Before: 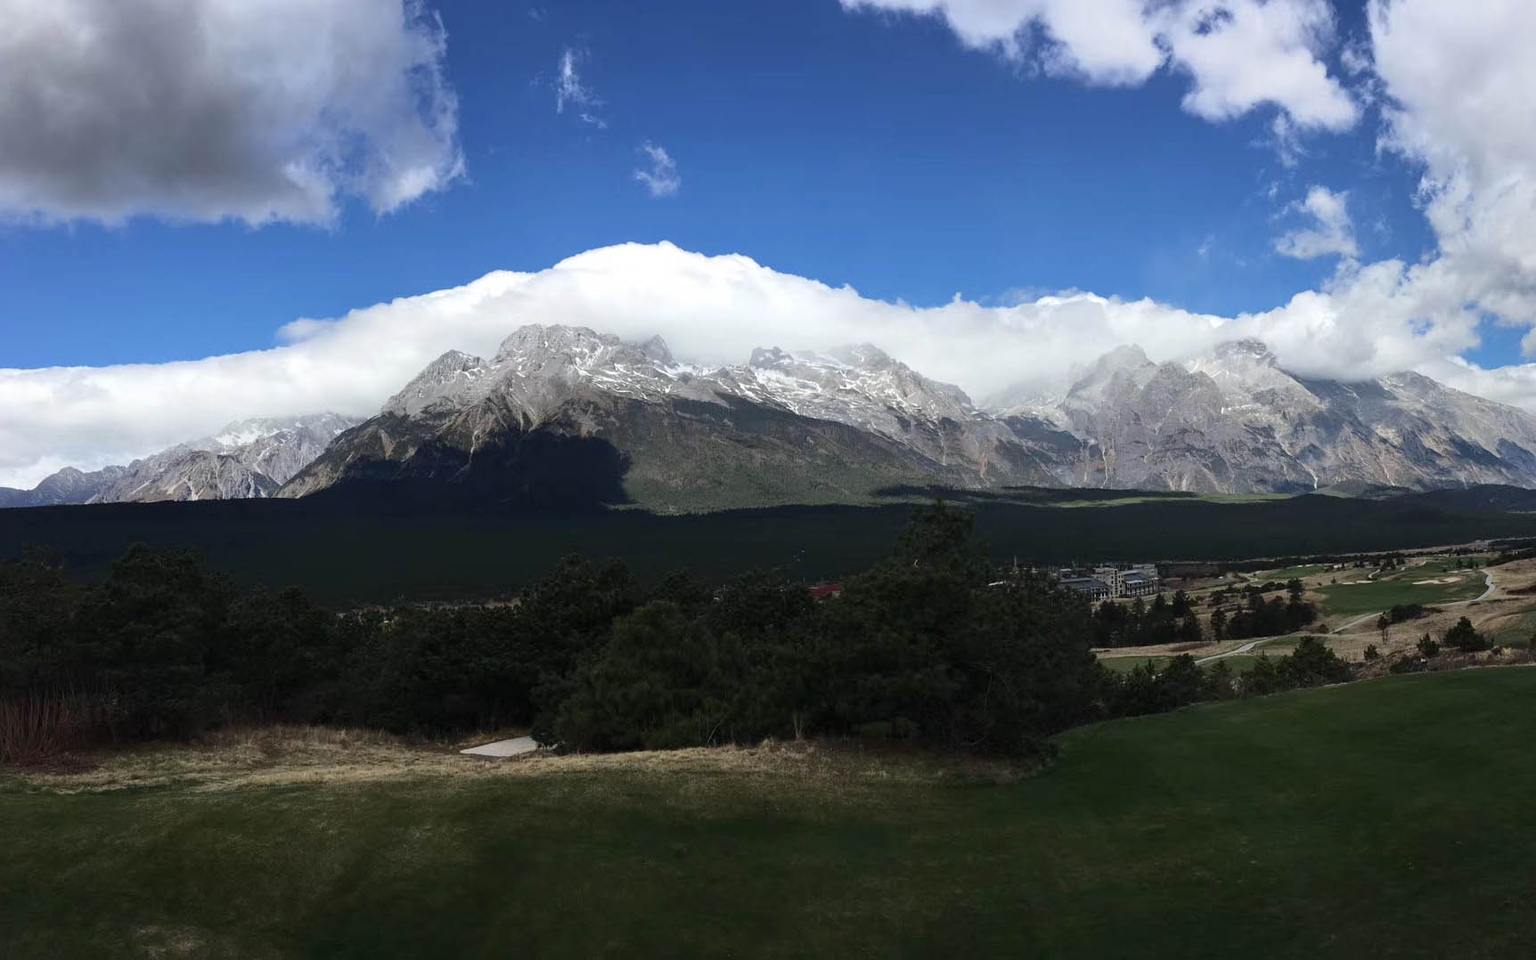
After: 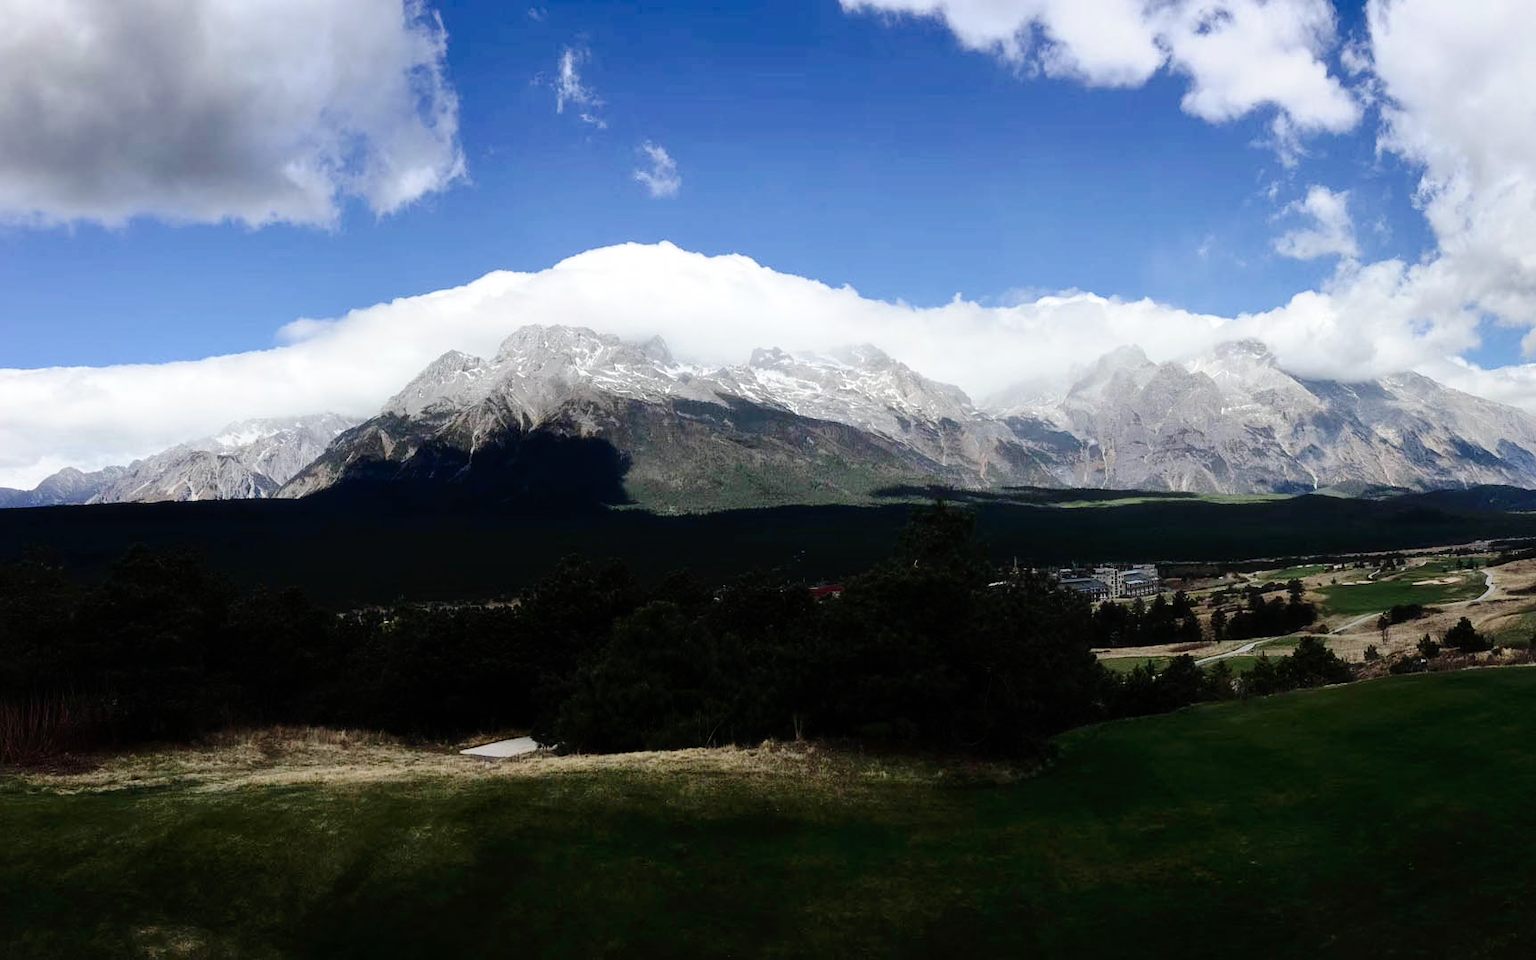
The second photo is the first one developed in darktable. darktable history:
tone curve: curves: ch0 [(0, 0) (0.003, 0) (0.011, 0.001) (0.025, 0.003) (0.044, 0.005) (0.069, 0.012) (0.1, 0.023) (0.136, 0.039) (0.177, 0.088) (0.224, 0.15) (0.277, 0.24) (0.335, 0.337) (0.399, 0.437) (0.468, 0.535) (0.543, 0.629) (0.623, 0.71) (0.709, 0.782) (0.801, 0.856) (0.898, 0.94) (1, 1)], preserve colors none
haze removal: strength -0.1, adaptive false
